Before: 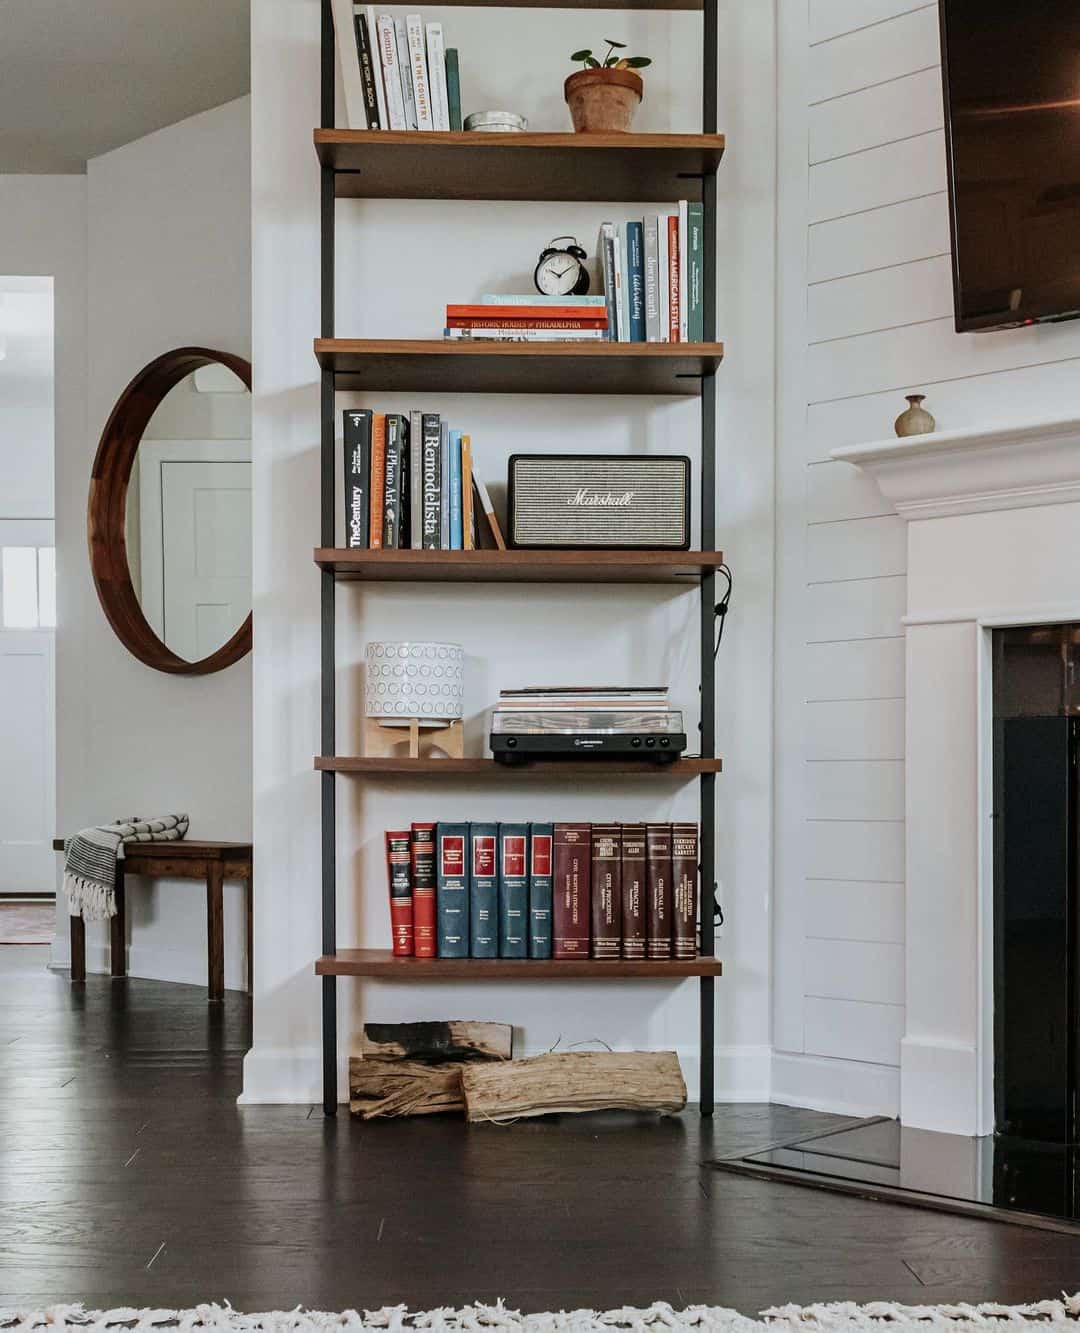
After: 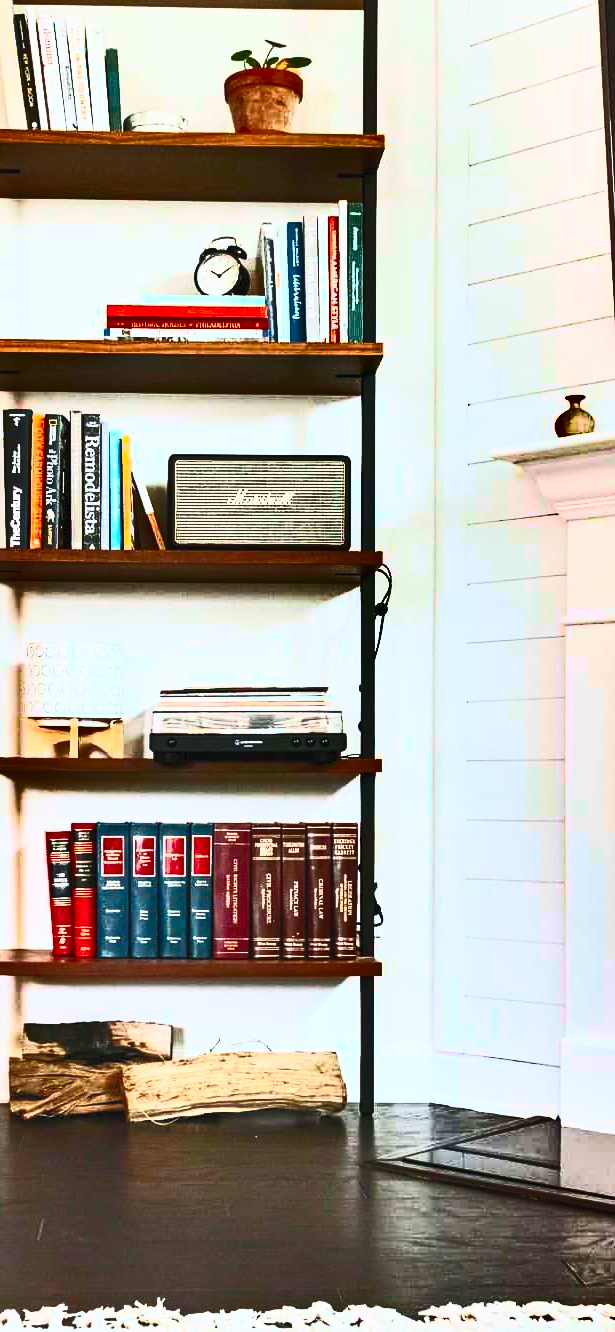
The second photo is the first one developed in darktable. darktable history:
shadows and highlights: shadows 20.98, highlights -82.42, soften with gaussian
tone equalizer: on, module defaults
crop: left 31.538%, top 0.021%, right 11.435%
contrast brightness saturation: contrast 0.992, brightness 0.985, saturation 0.983
